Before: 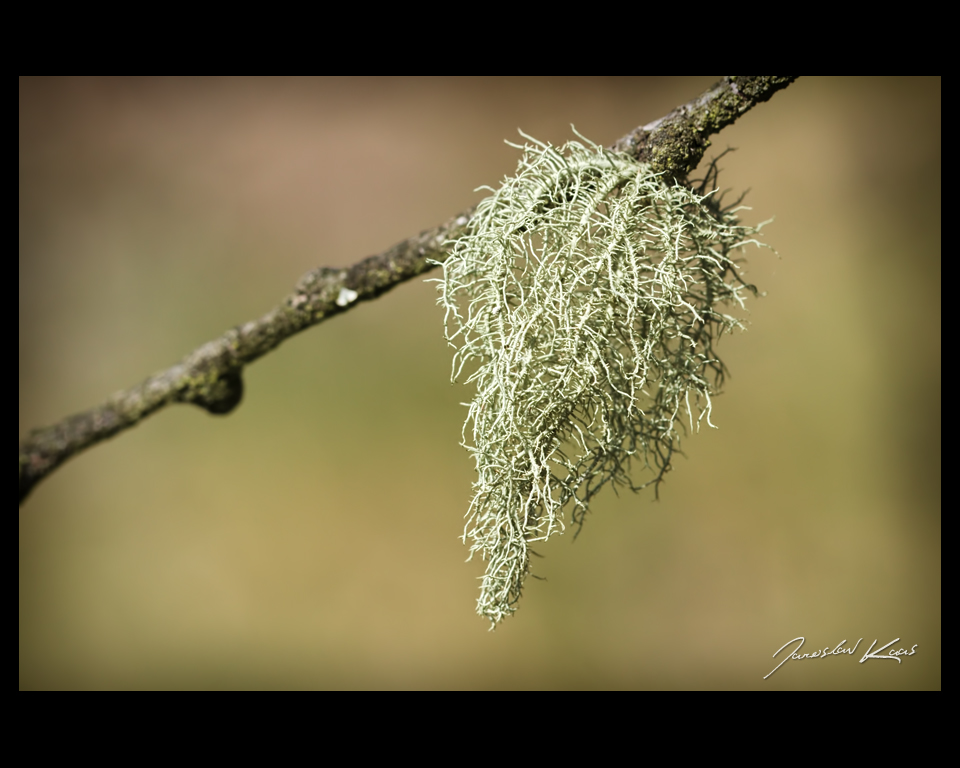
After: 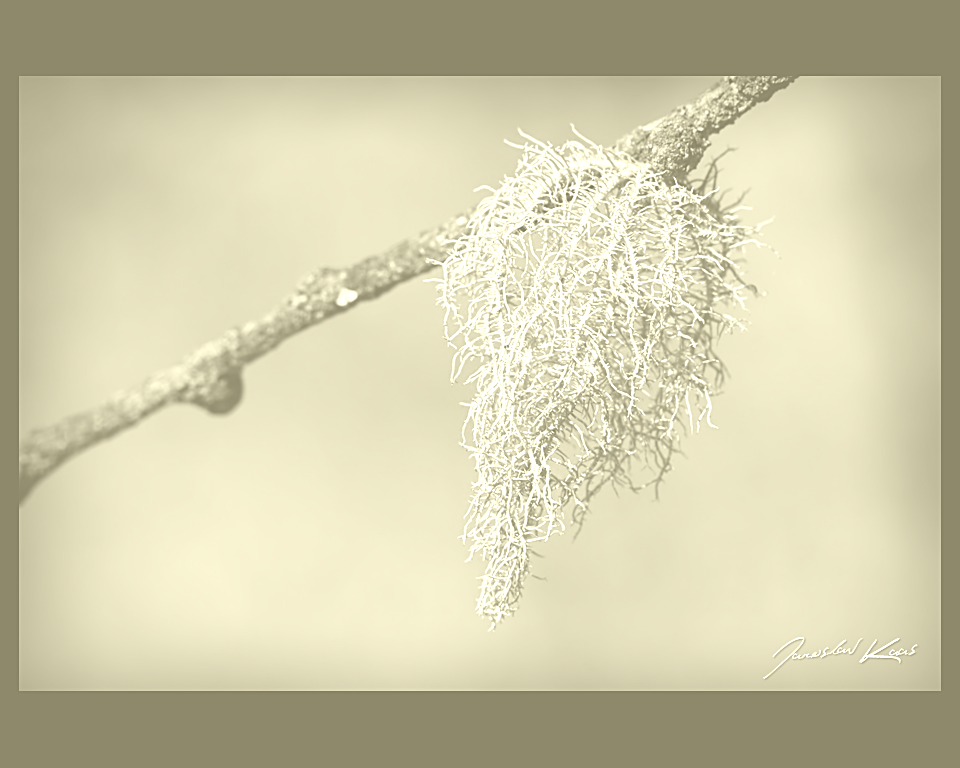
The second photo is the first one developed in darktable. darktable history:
exposure: black level correction 0, exposure 0.5 EV, compensate exposure bias true, compensate highlight preservation false
sharpen: on, module defaults
colorize: hue 43.2°, saturation 40%, version 1
